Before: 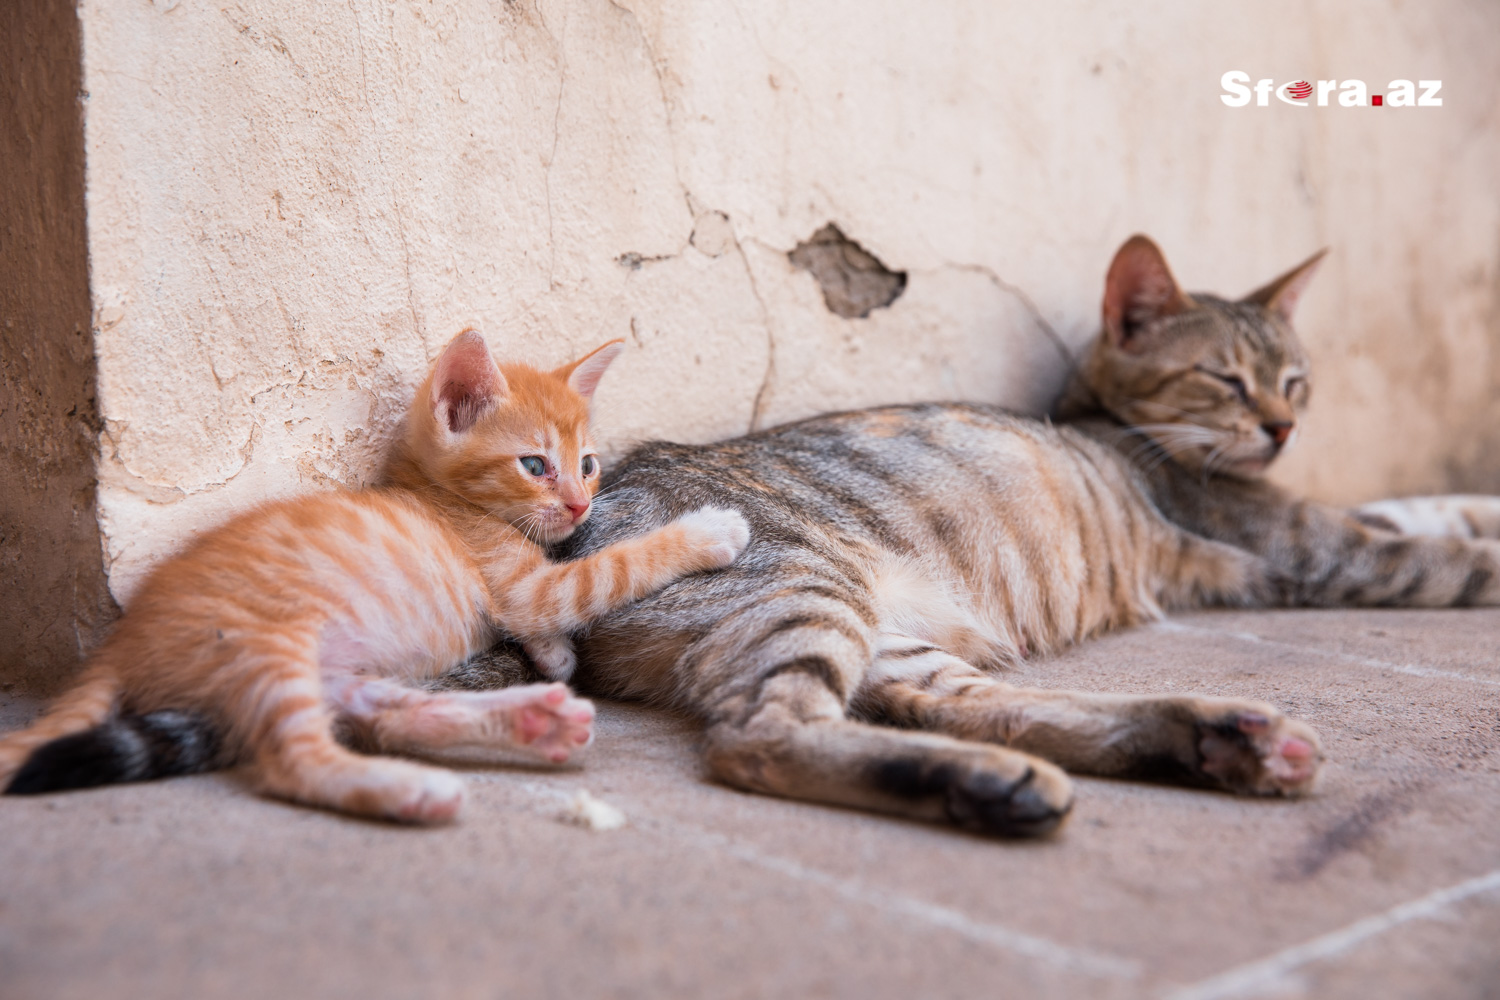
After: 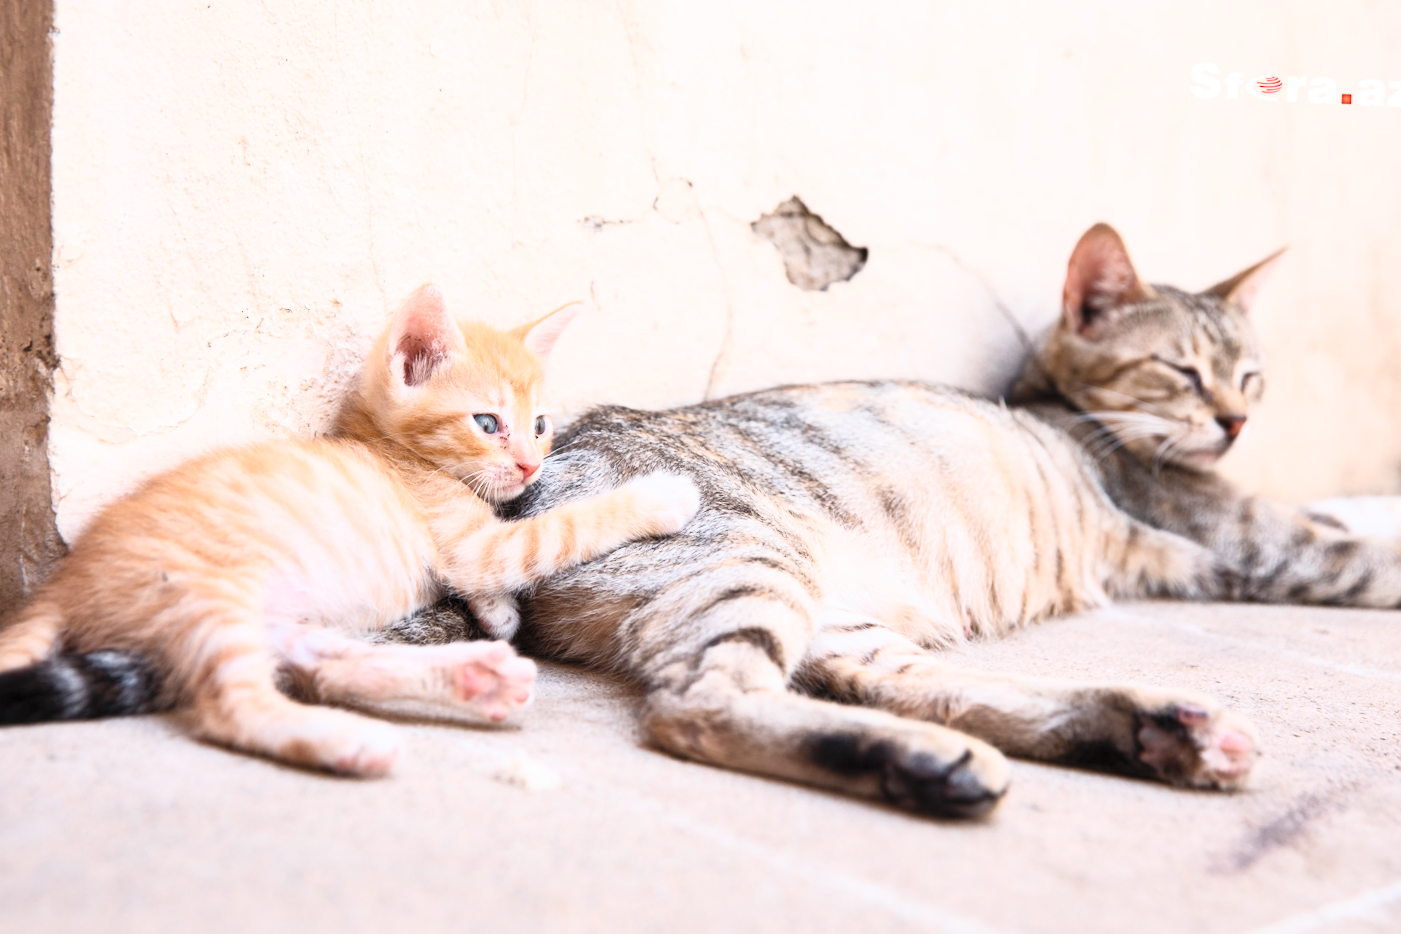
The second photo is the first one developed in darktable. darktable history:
contrast brightness saturation: contrast 0.386, brightness 0.52
tone curve: curves: ch0 [(0, 0) (0.004, 0.001) (0.133, 0.112) (0.325, 0.362) (0.832, 0.893) (1, 1)], preserve colors none
crop and rotate: angle -2.74°
